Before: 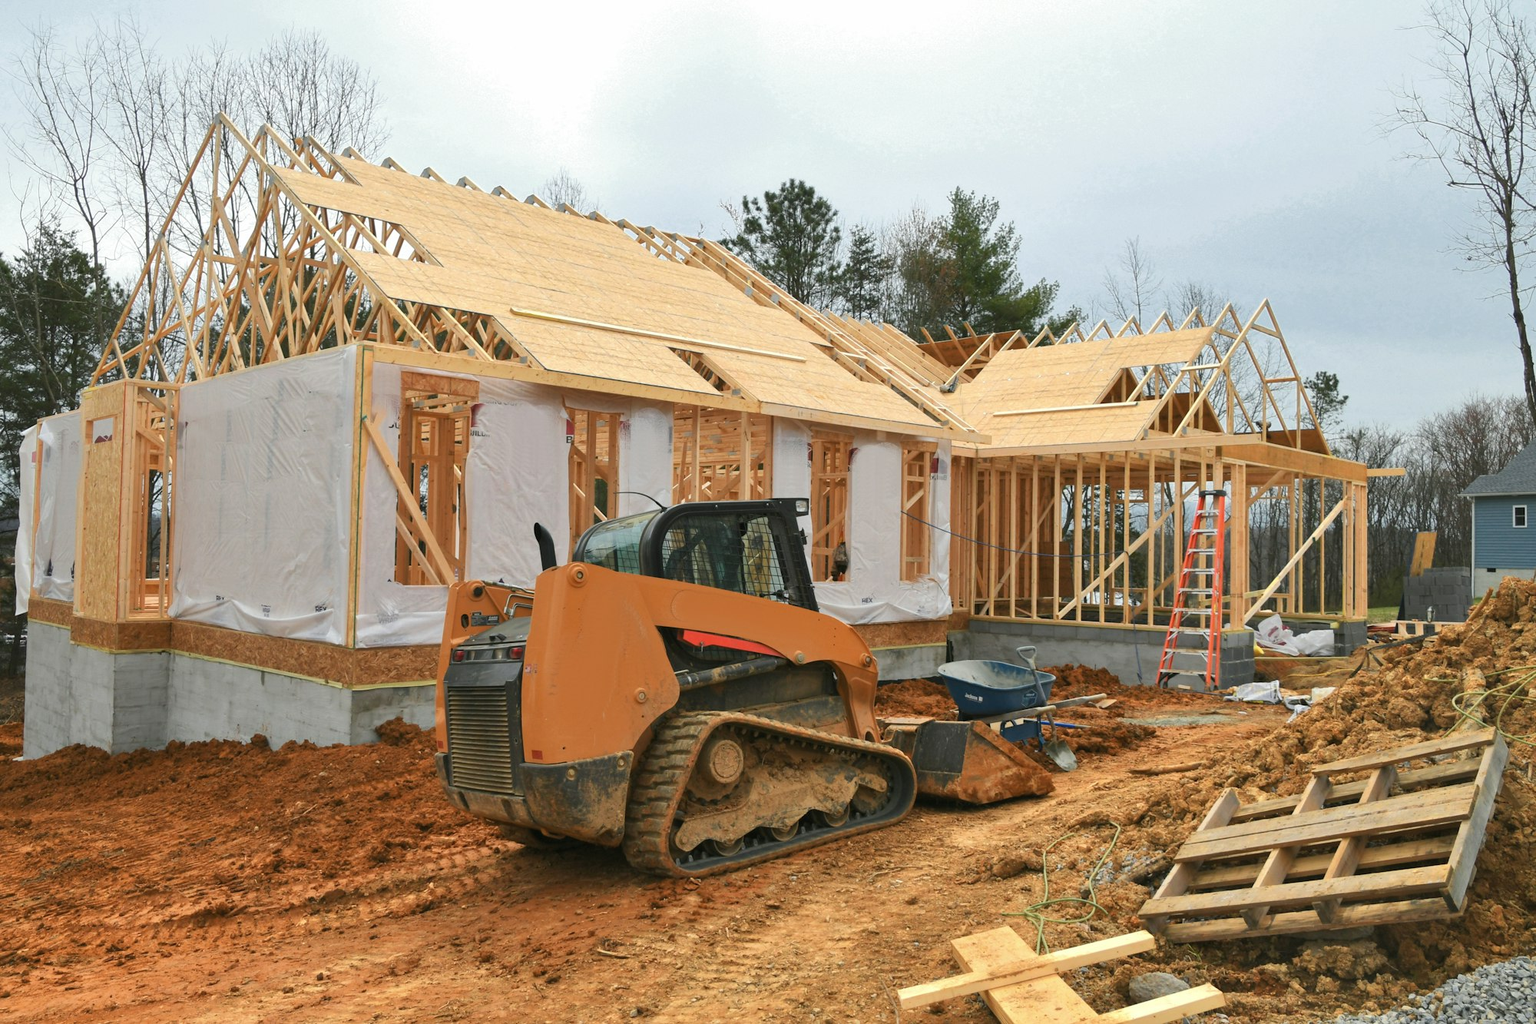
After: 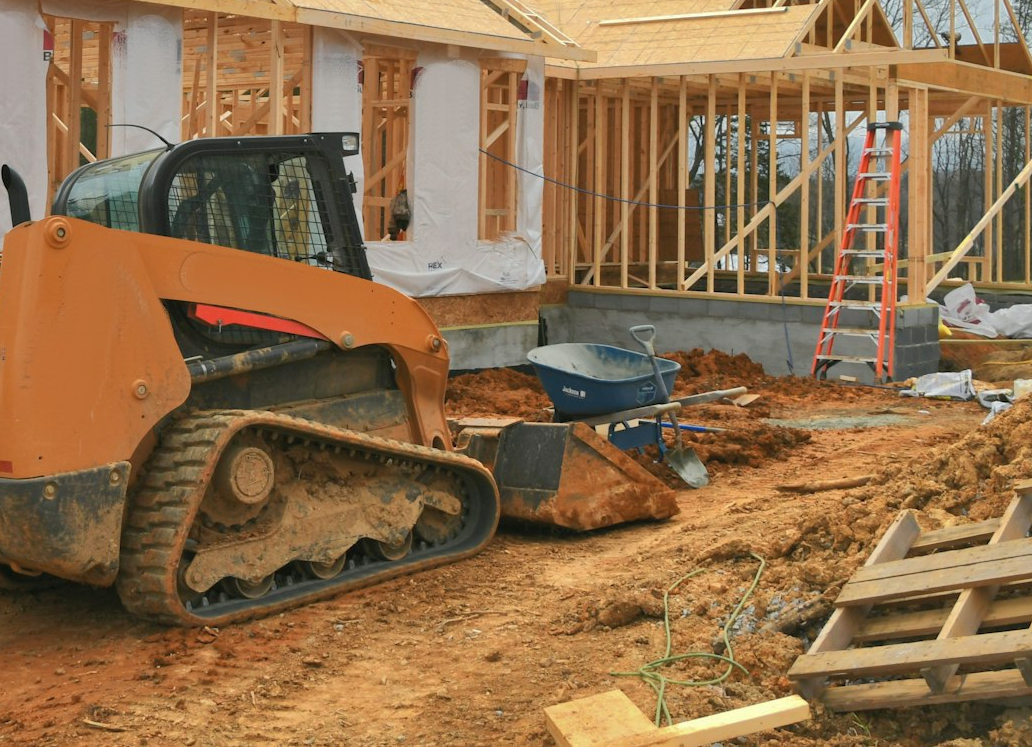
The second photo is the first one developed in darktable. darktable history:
crop: left 34.72%, top 38.729%, right 13.673%, bottom 5.179%
shadows and highlights: on, module defaults
